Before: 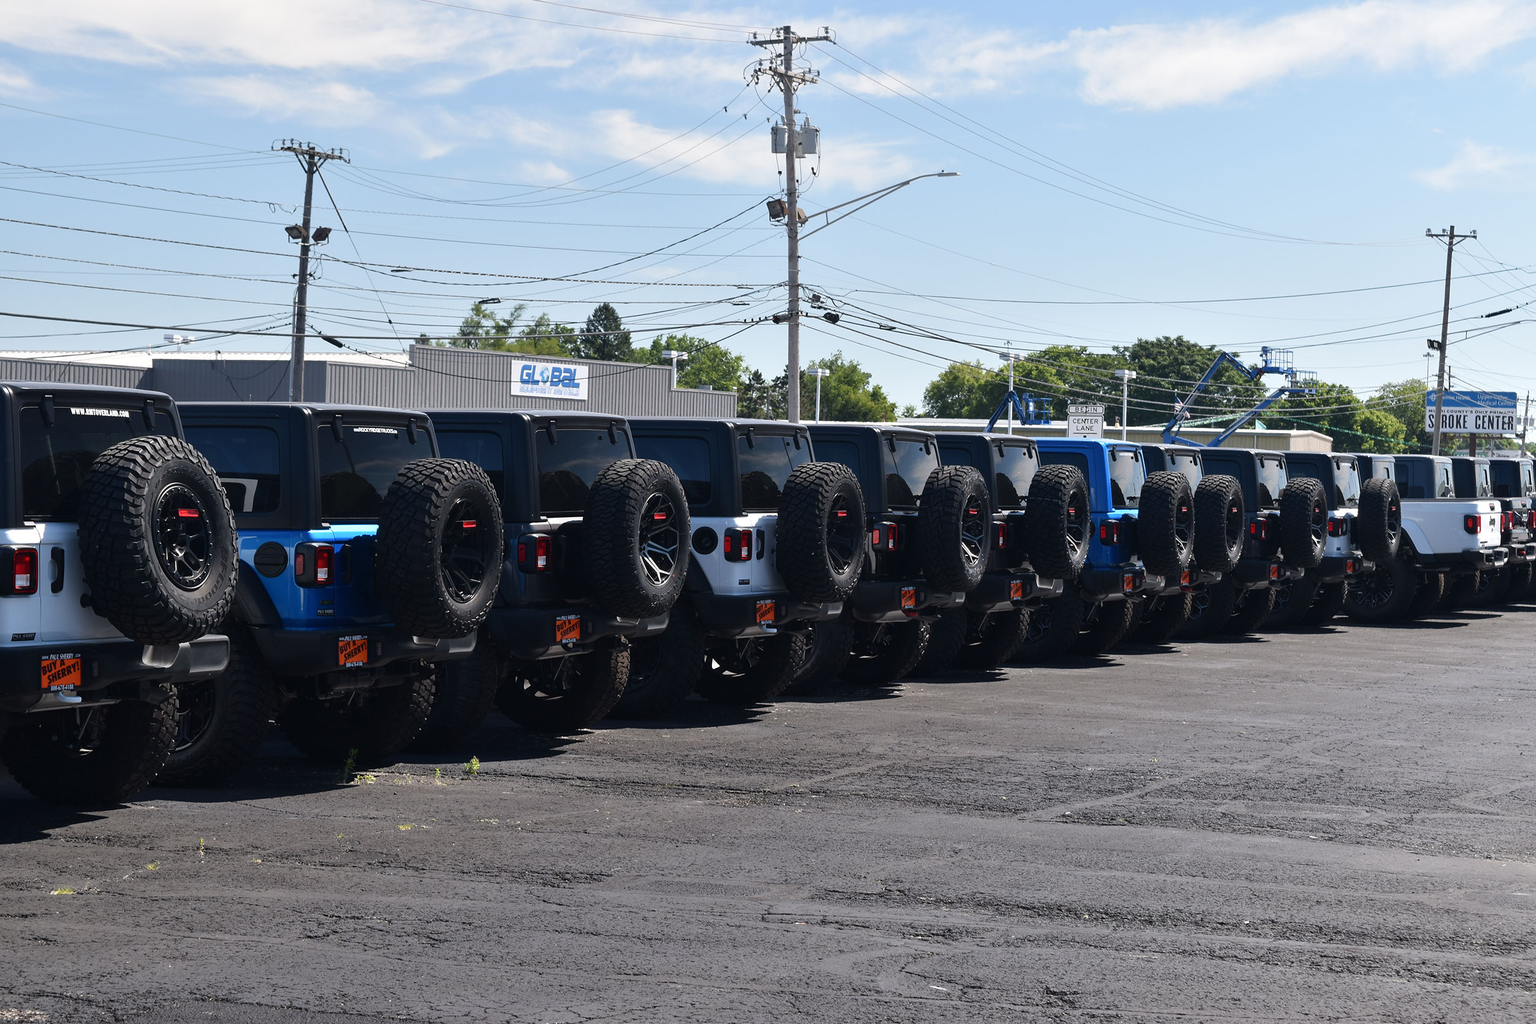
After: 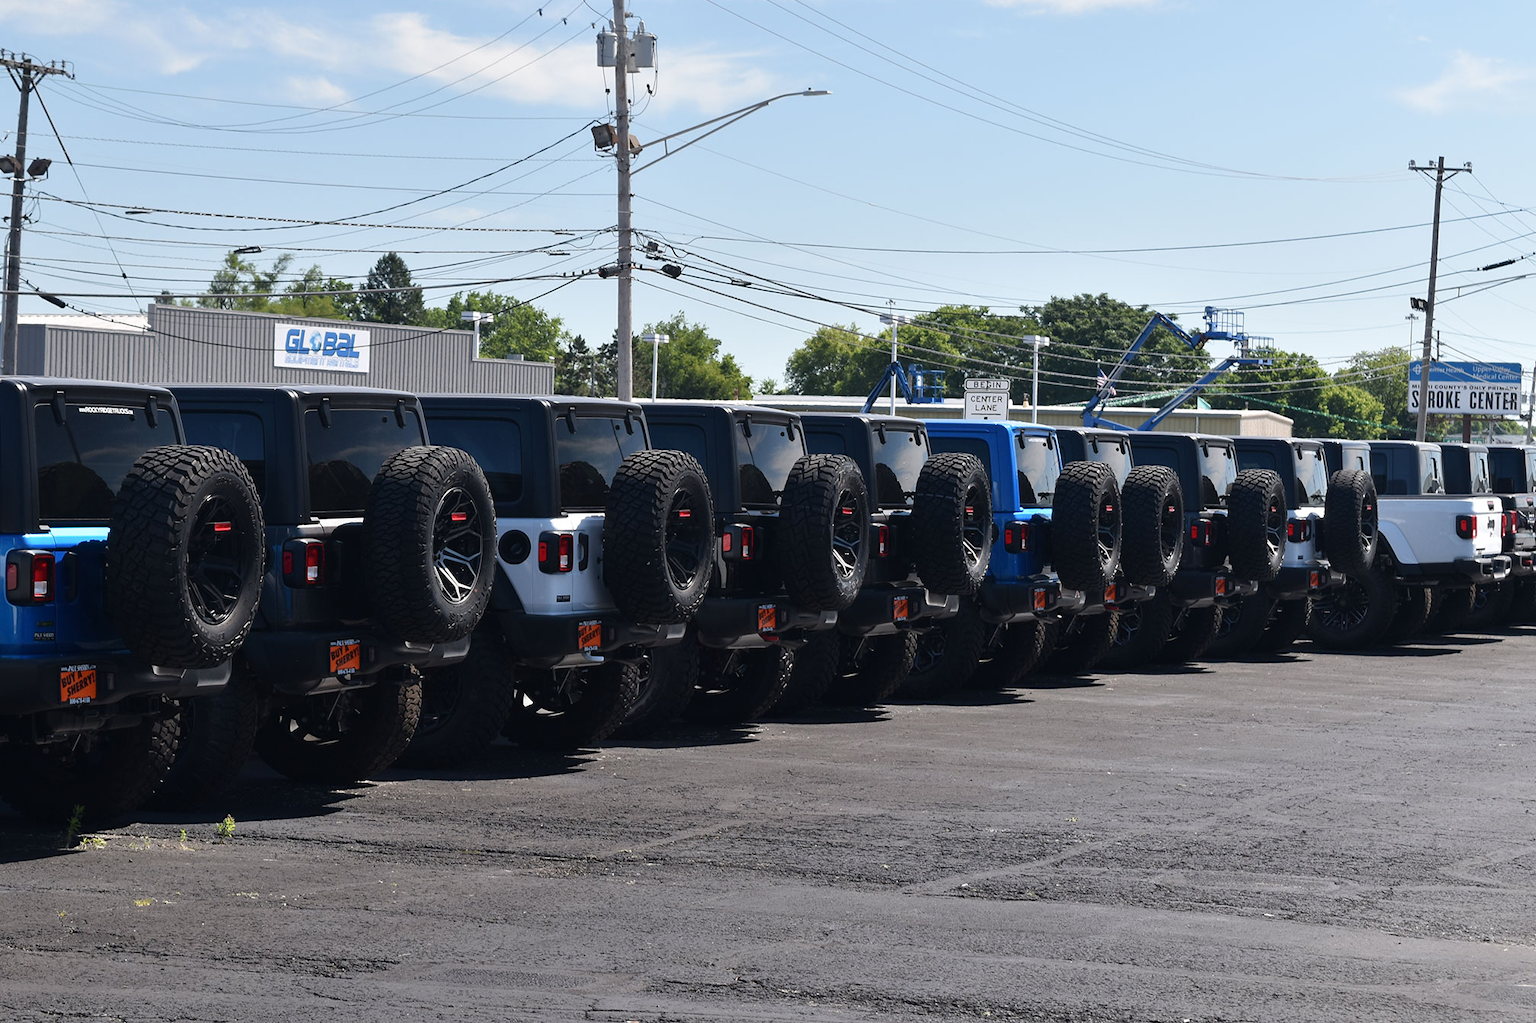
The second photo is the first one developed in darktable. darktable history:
crop: left 18.899%, top 9.727%, right 0.001%, bottom 9.661%
